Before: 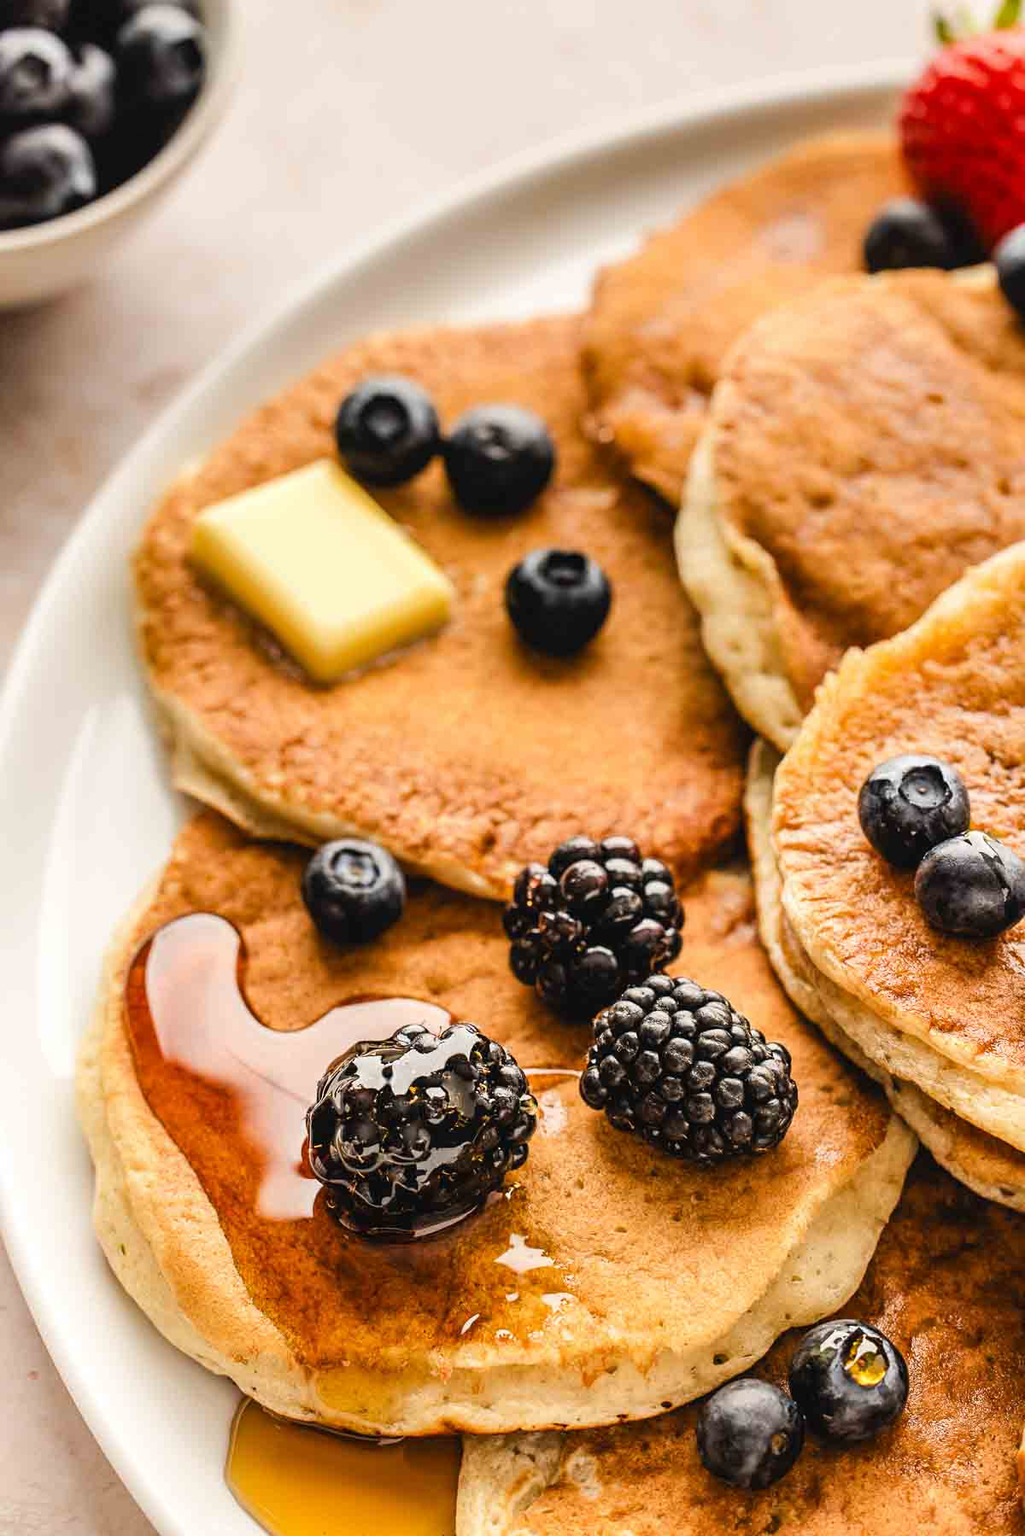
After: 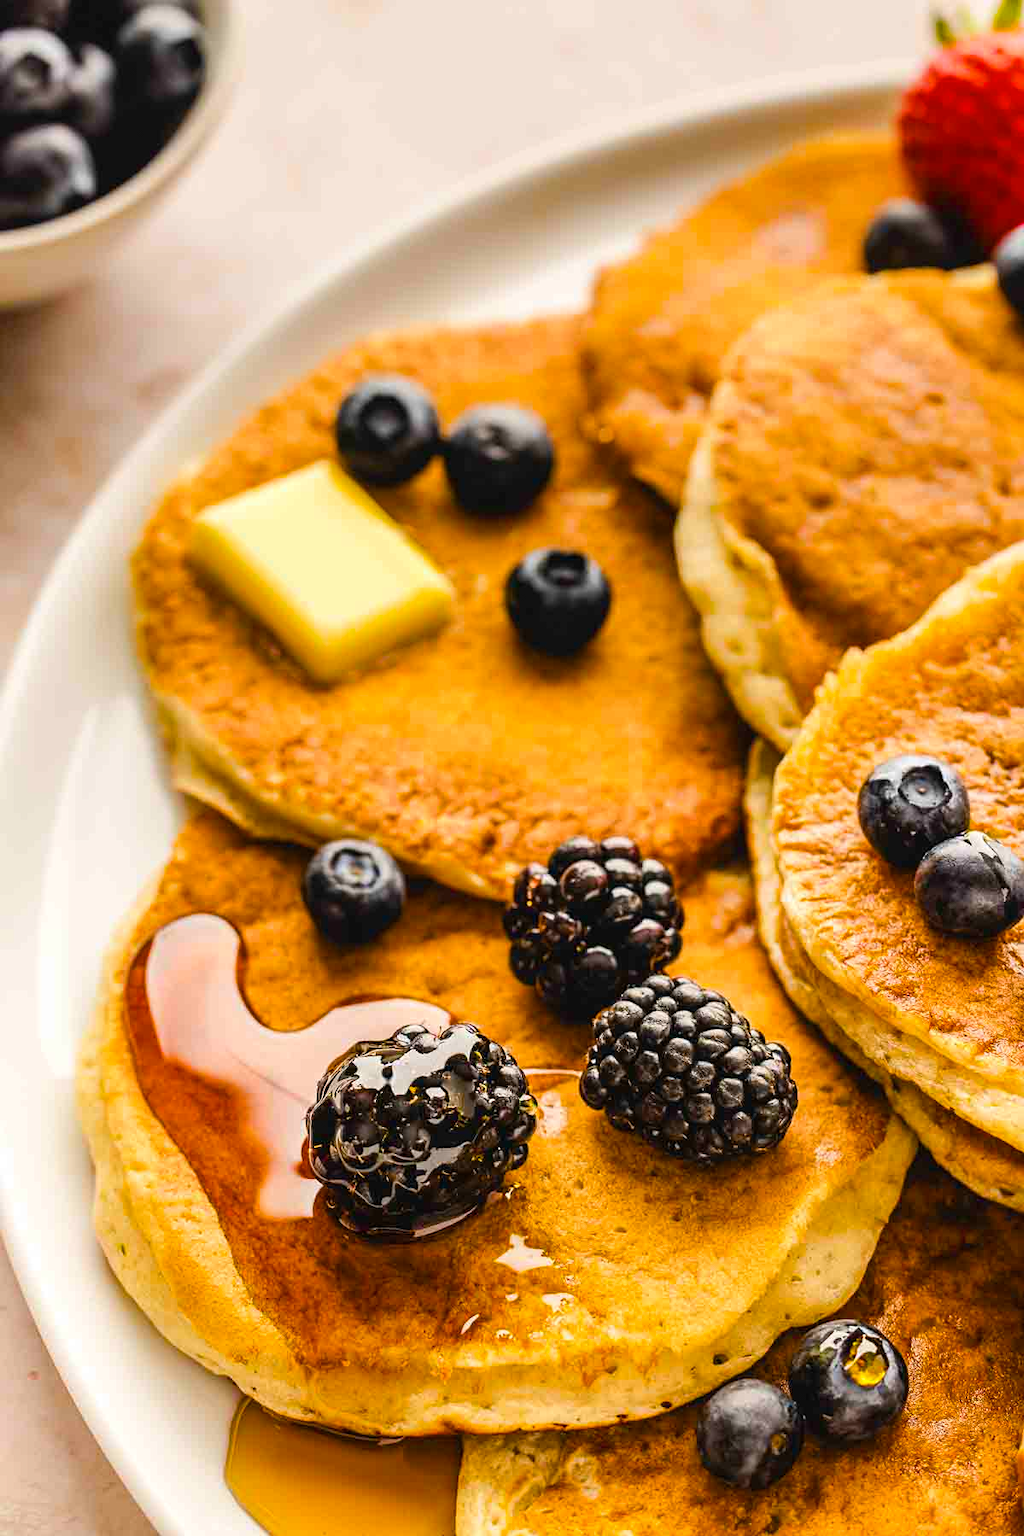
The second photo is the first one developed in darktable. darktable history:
contrast brightness saturation: contrast 0.01, saturation -0.05
color balance rgb: linear chroma grading › global chroma 15%, perceptual saturation grading › global saturation 30%
